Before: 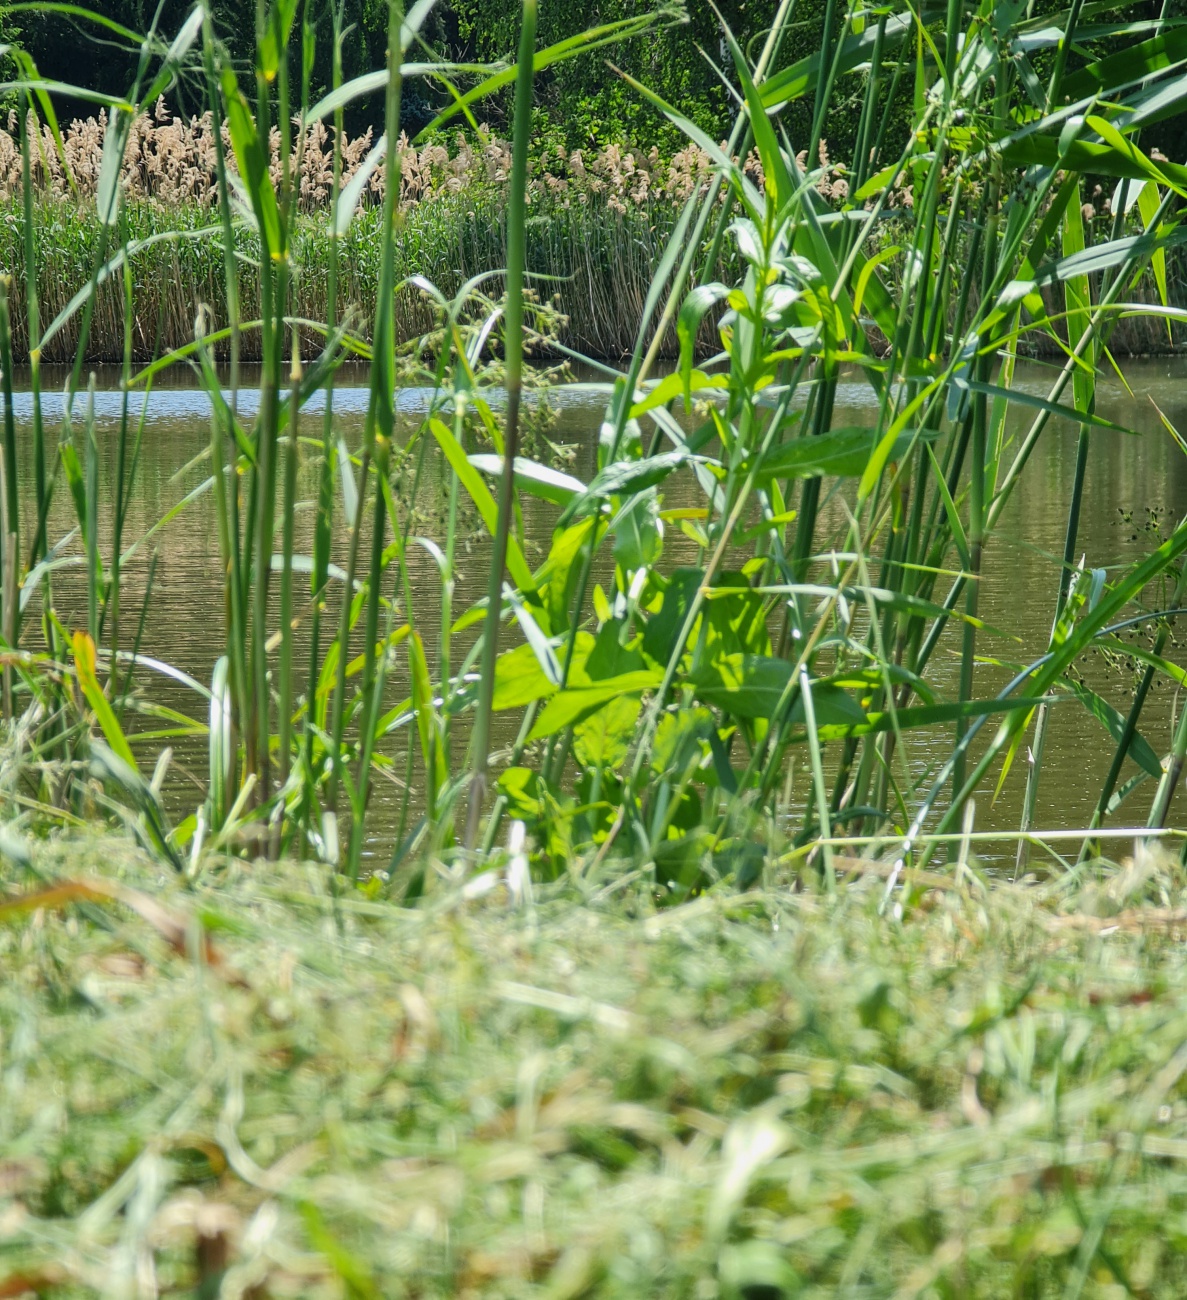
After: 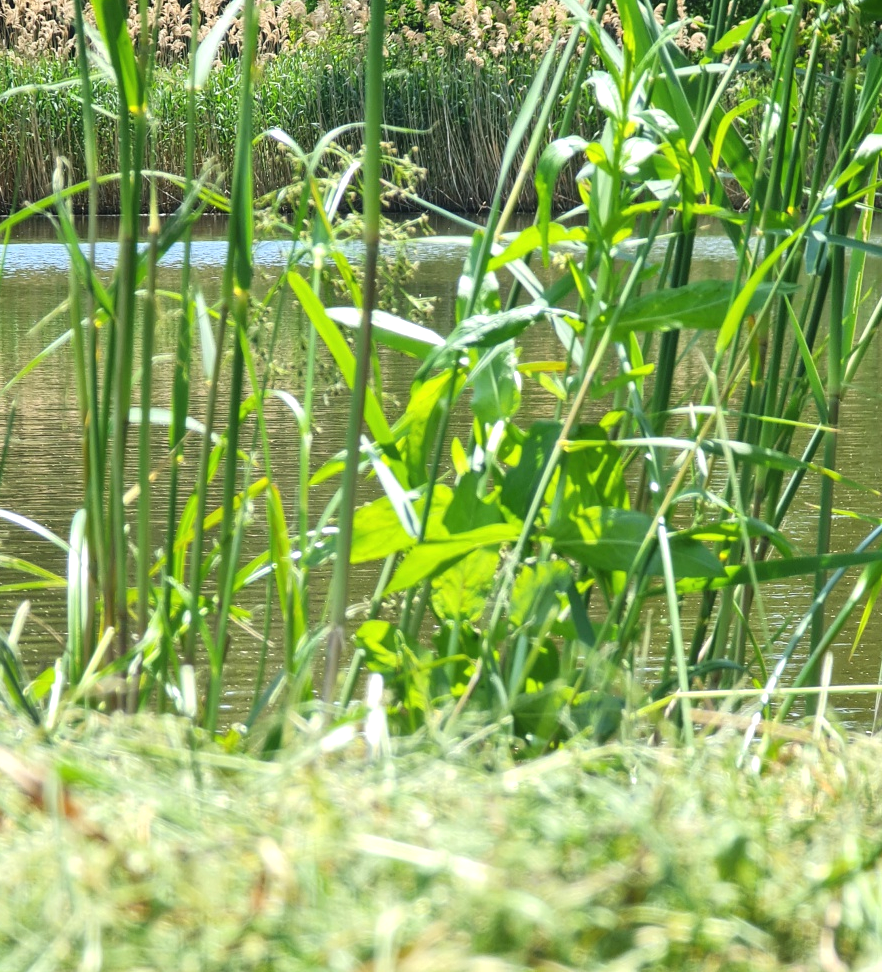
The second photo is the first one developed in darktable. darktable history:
exposure: black level correction -0.002, exposure 0.528 EV, compensate exposure bias true, compensate highlight preservation false
crop and rotate: left 12.037%, top 11.358%, right 13.635%, bottom 13.845%
